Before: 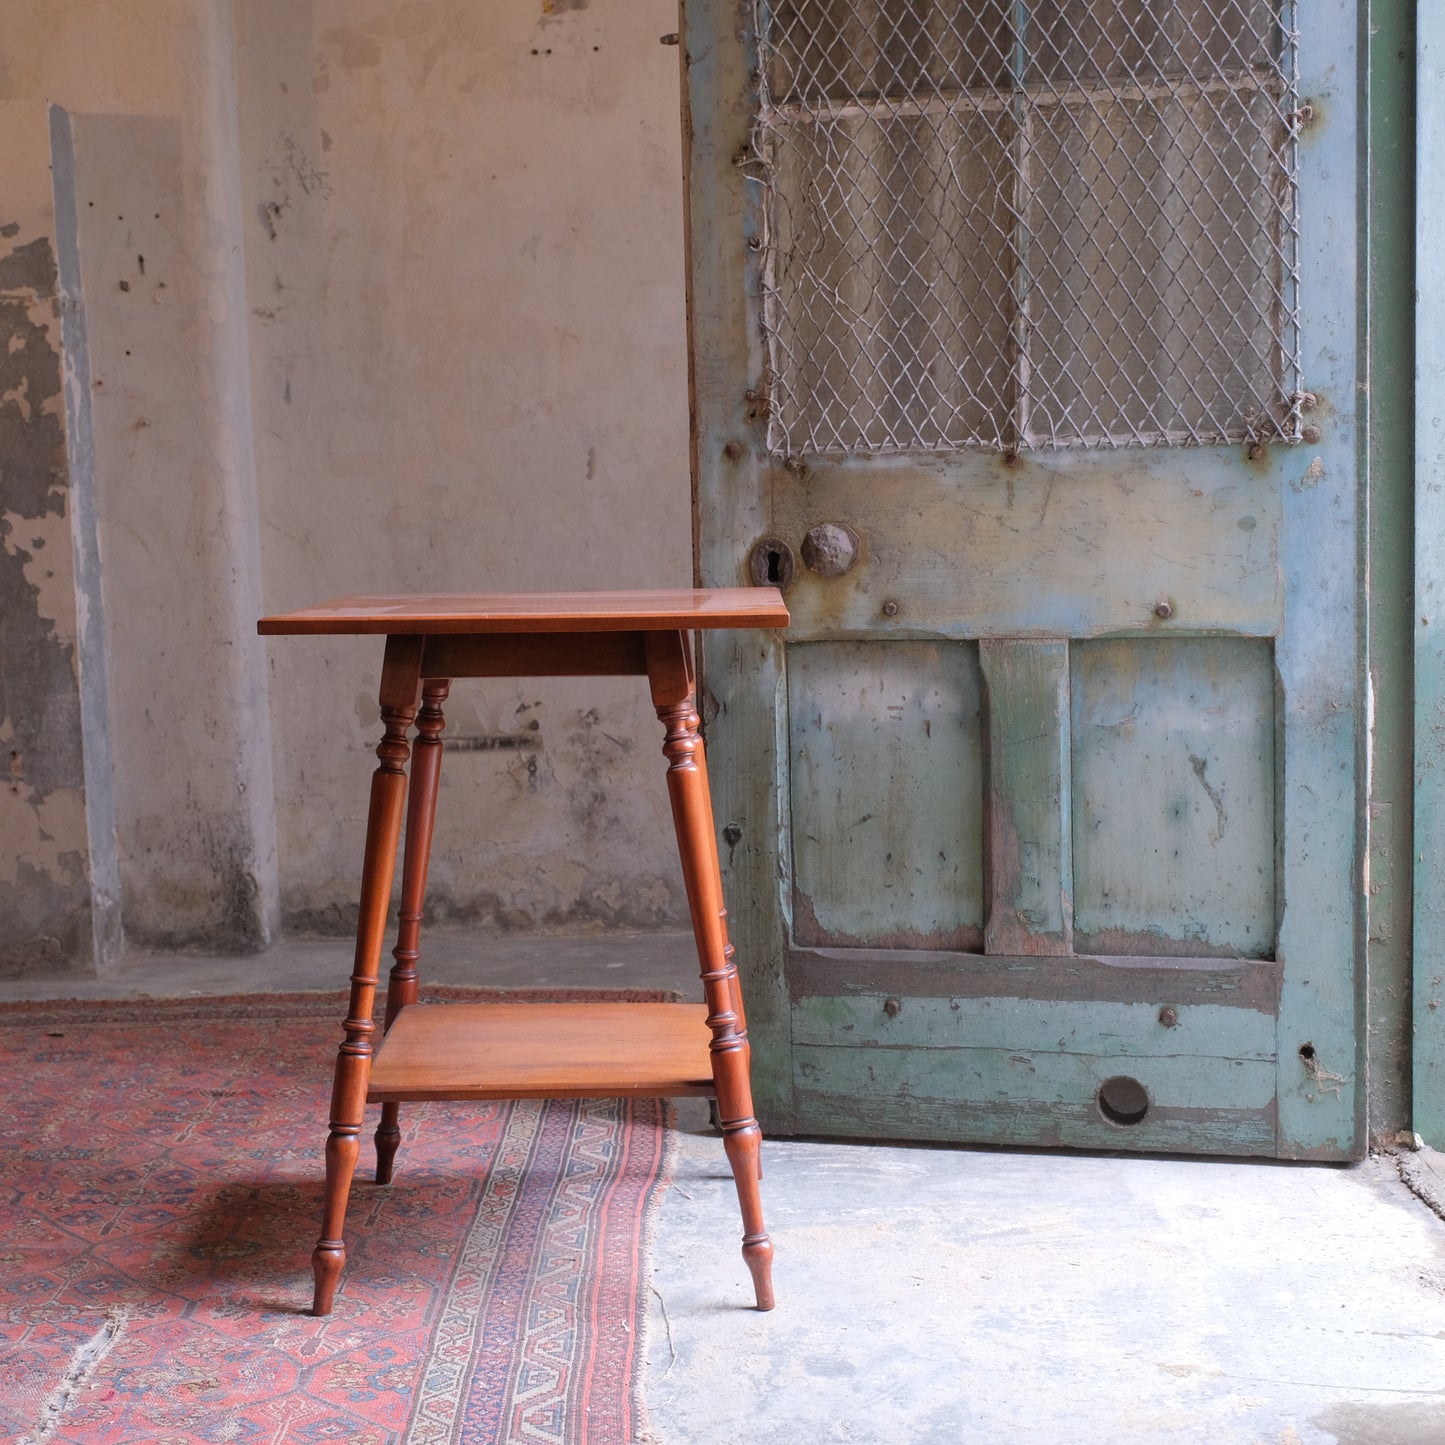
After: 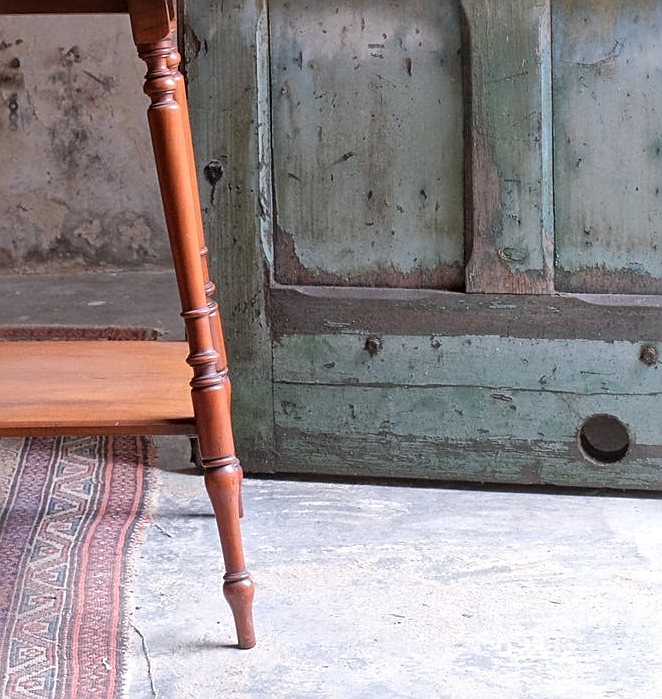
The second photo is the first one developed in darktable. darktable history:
contrast brightness saturation: saturation -0.05
crop: left 35.976%, top 45.819%, right 18.162%, bottom 5.807%
local contrast: mode bilateral grid, contrast 20, coarseness 20, detail 150%, midtone range 0.2
sharpen: on, module defaults
